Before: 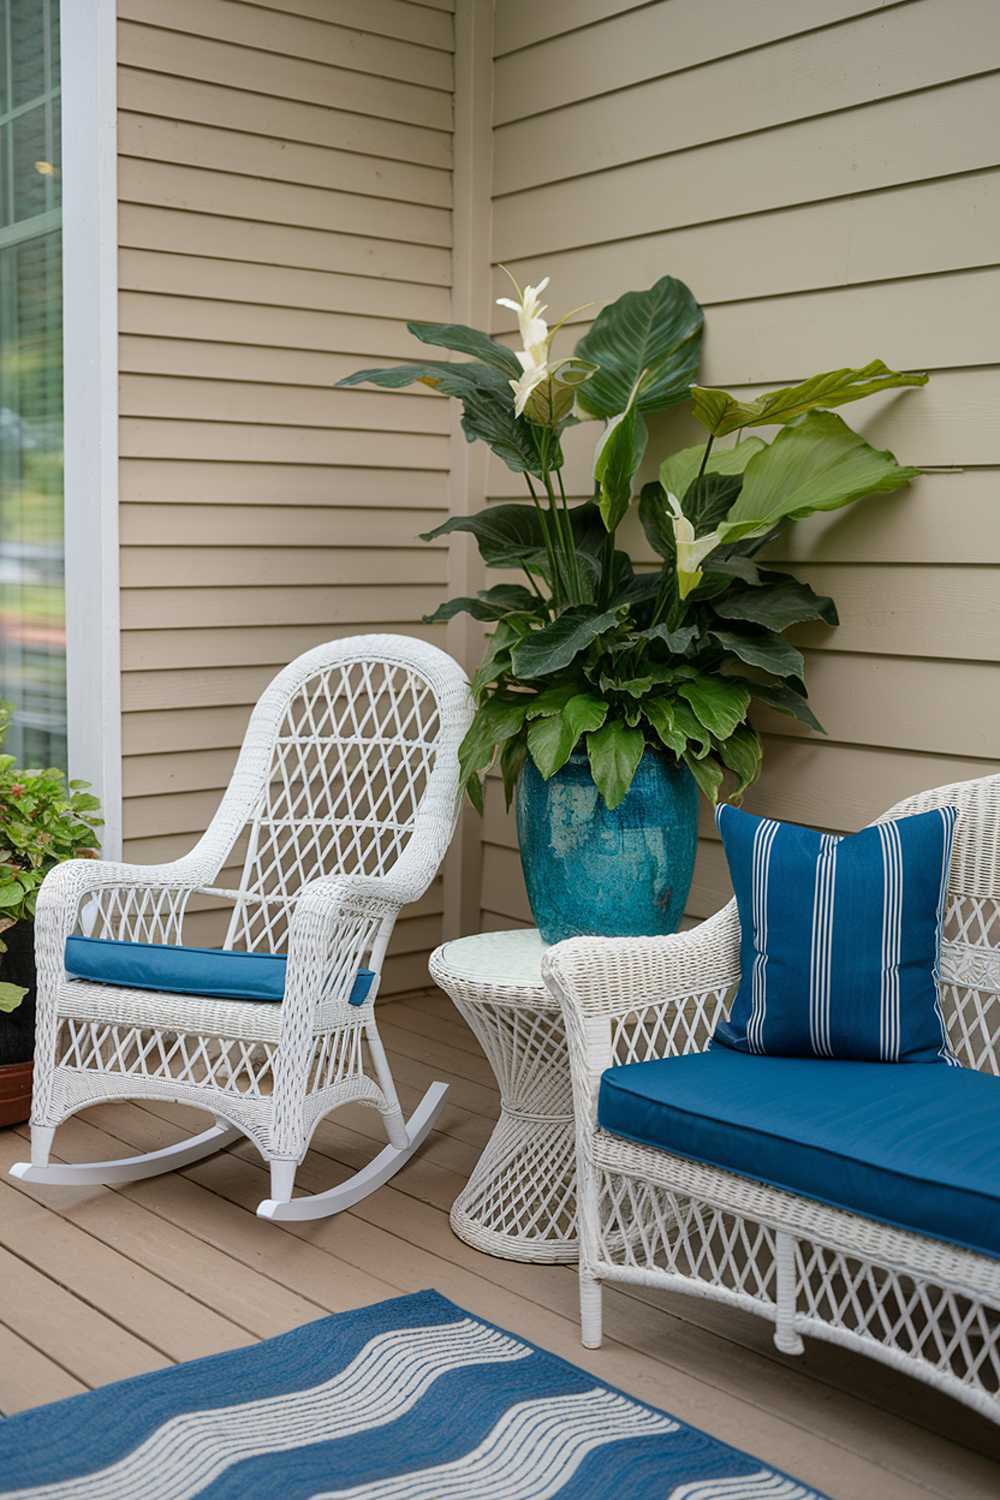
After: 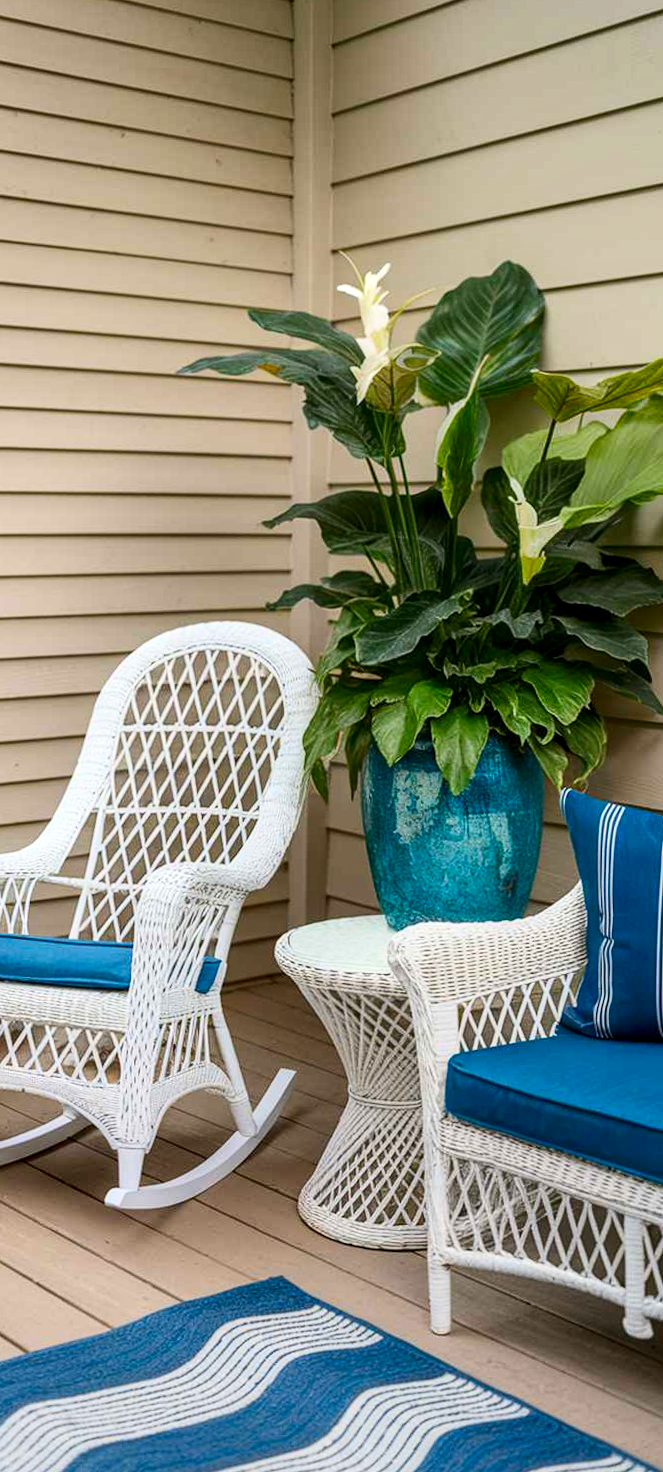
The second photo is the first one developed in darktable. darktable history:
contrast brightness saturation: contrast 0.23, brightness 0.1, saturation 0.29
crop and rotate: left 15.446%, right 17.836%
rotate and perspective: rotation -0.45°, automatic cropping original format, crop left 0.008, crop right 0.992, crop top 0.012, crop bottom 0.988
local contrast: on, module defaults
